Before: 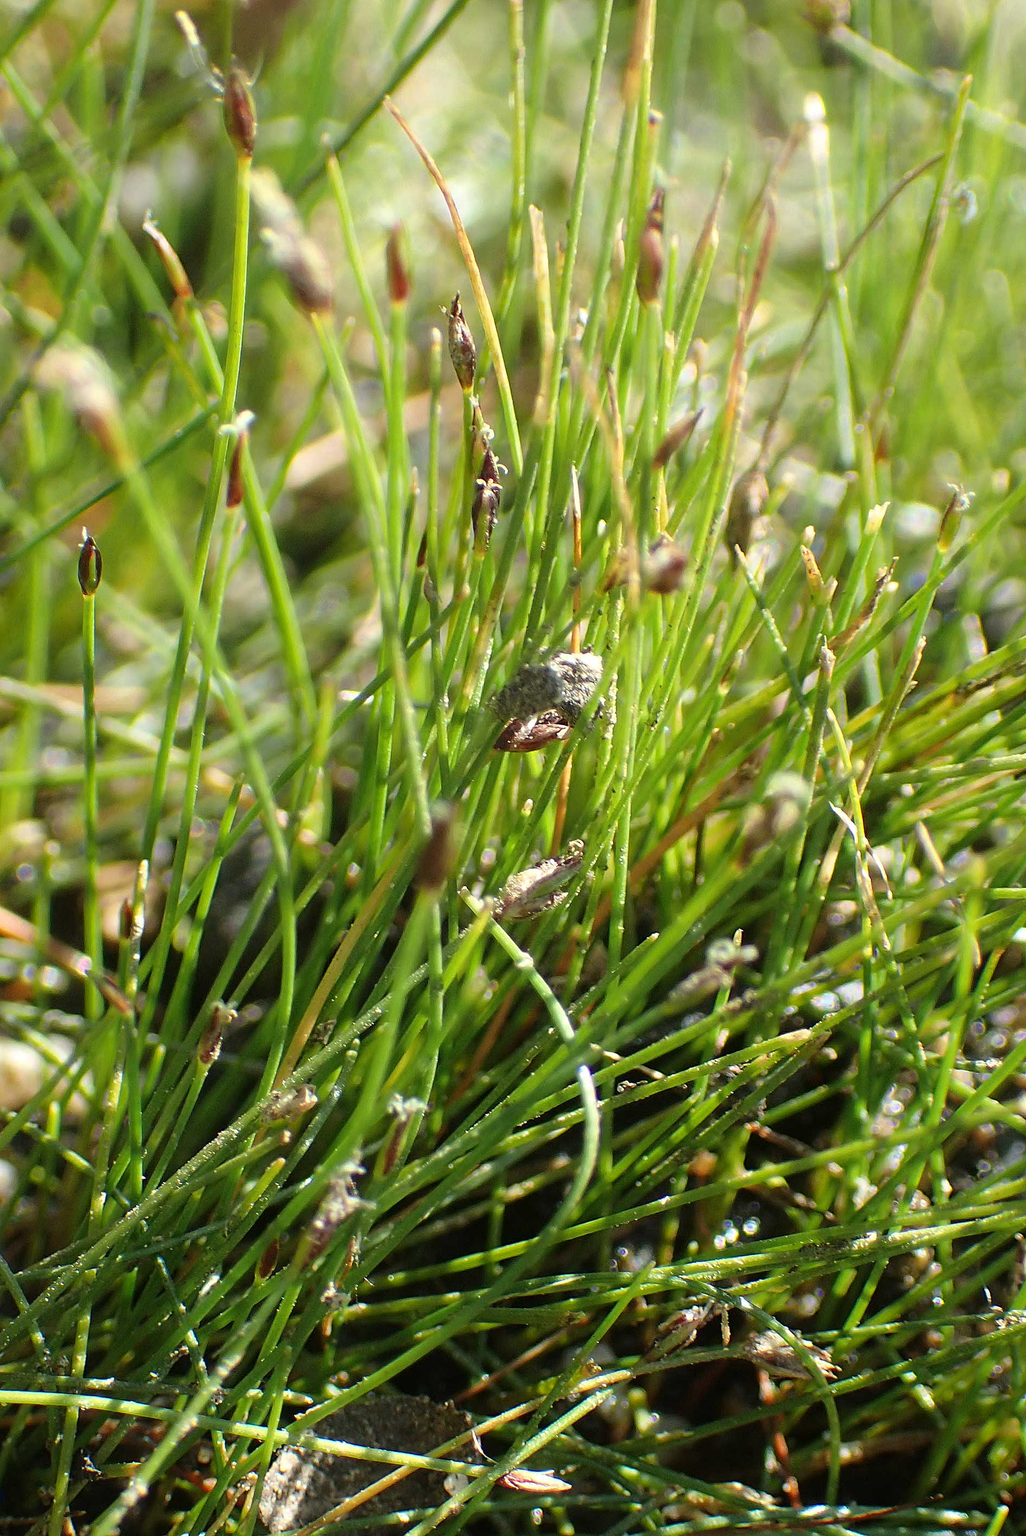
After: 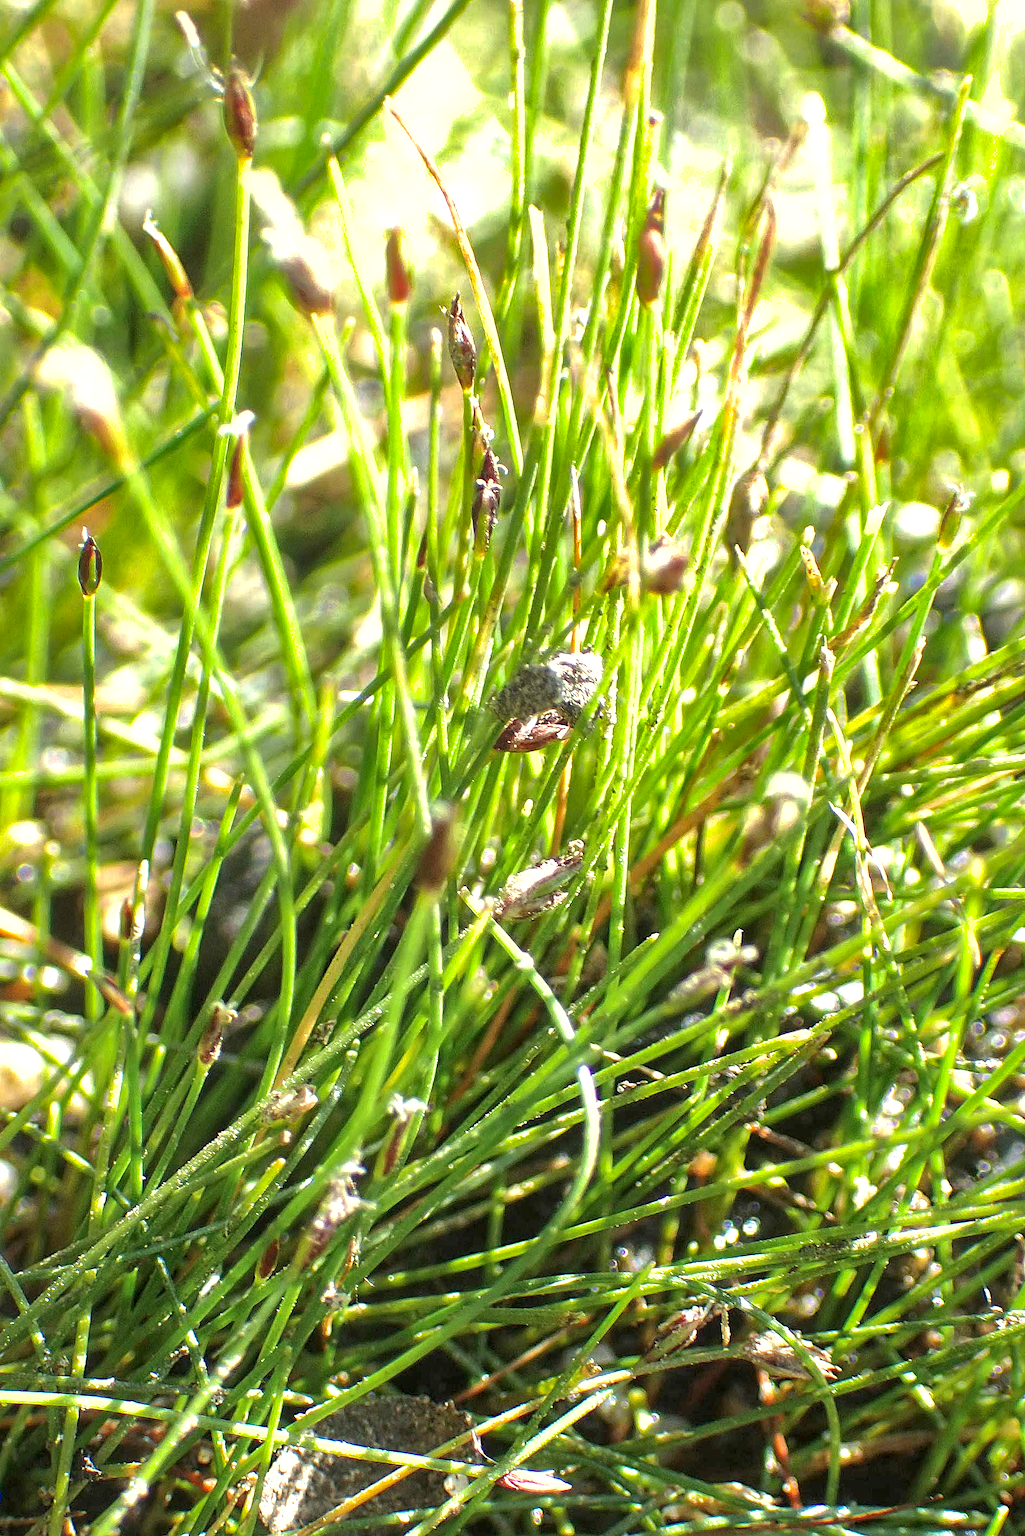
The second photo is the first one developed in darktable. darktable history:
local contrast: highlights 99%, shadows 86%, detail 160%, midtone range 0.2
shadows and highlights: on, module defaults
exposure: black level correction 0, exposure 0.9 EV, compensate highlight preservation false
